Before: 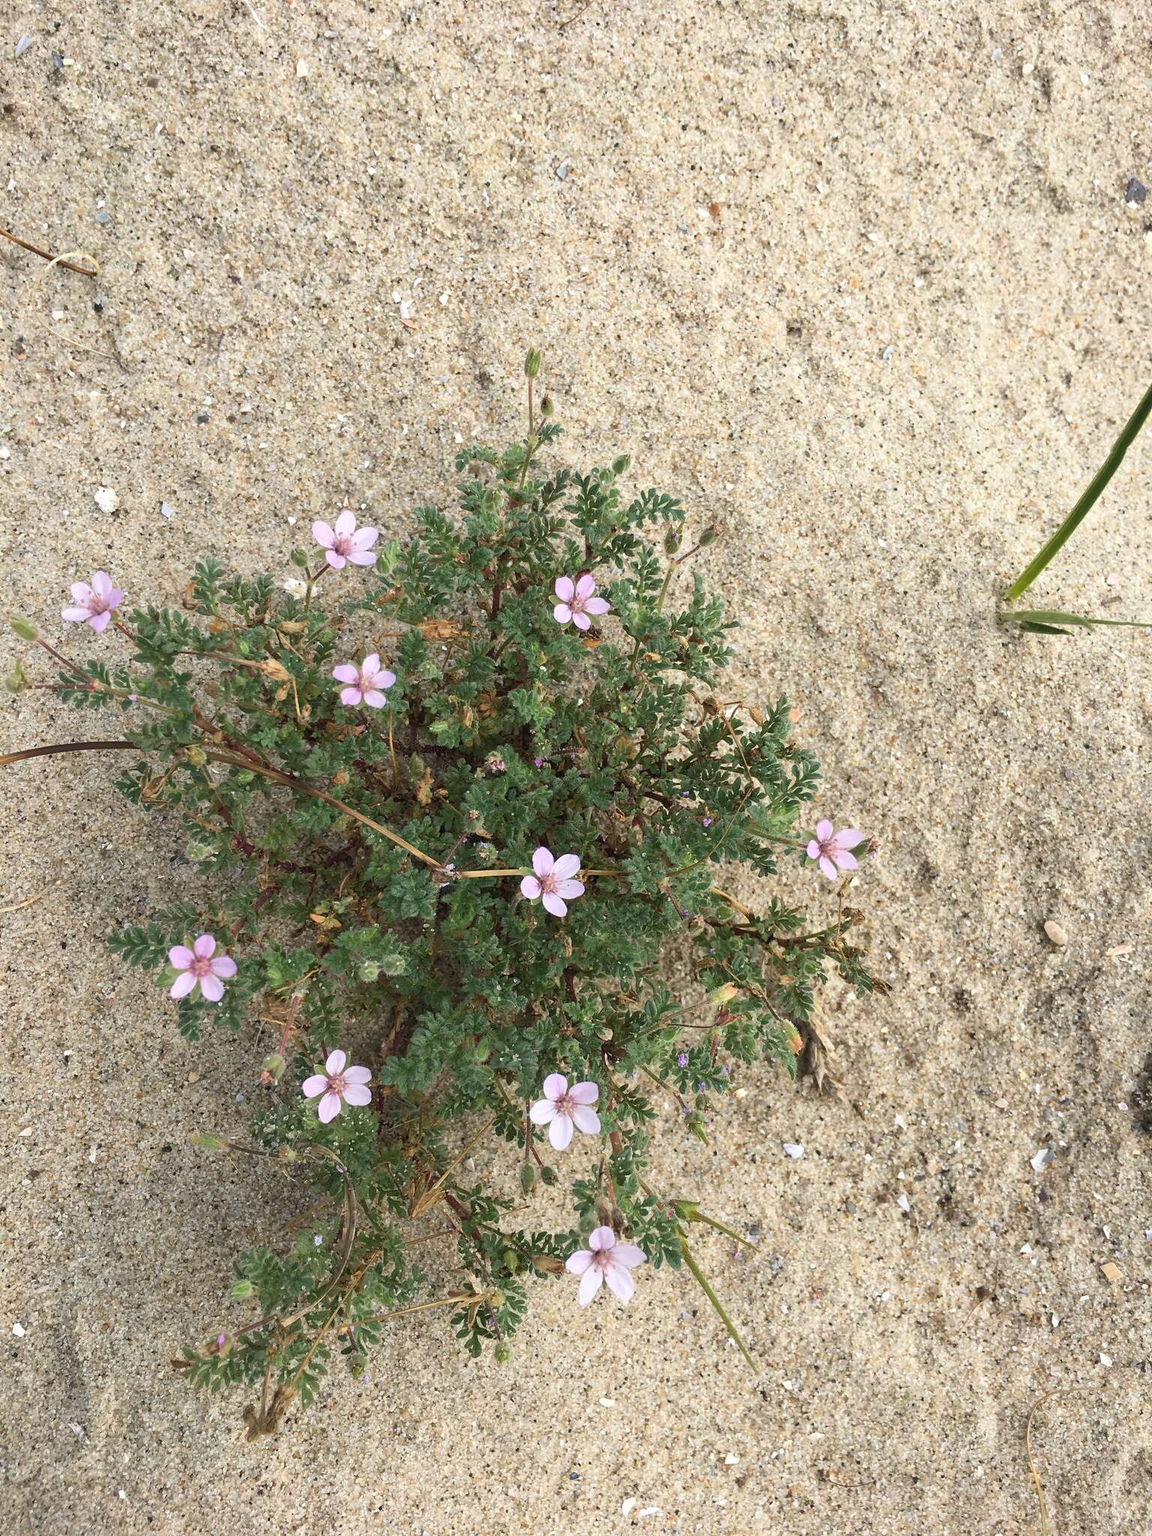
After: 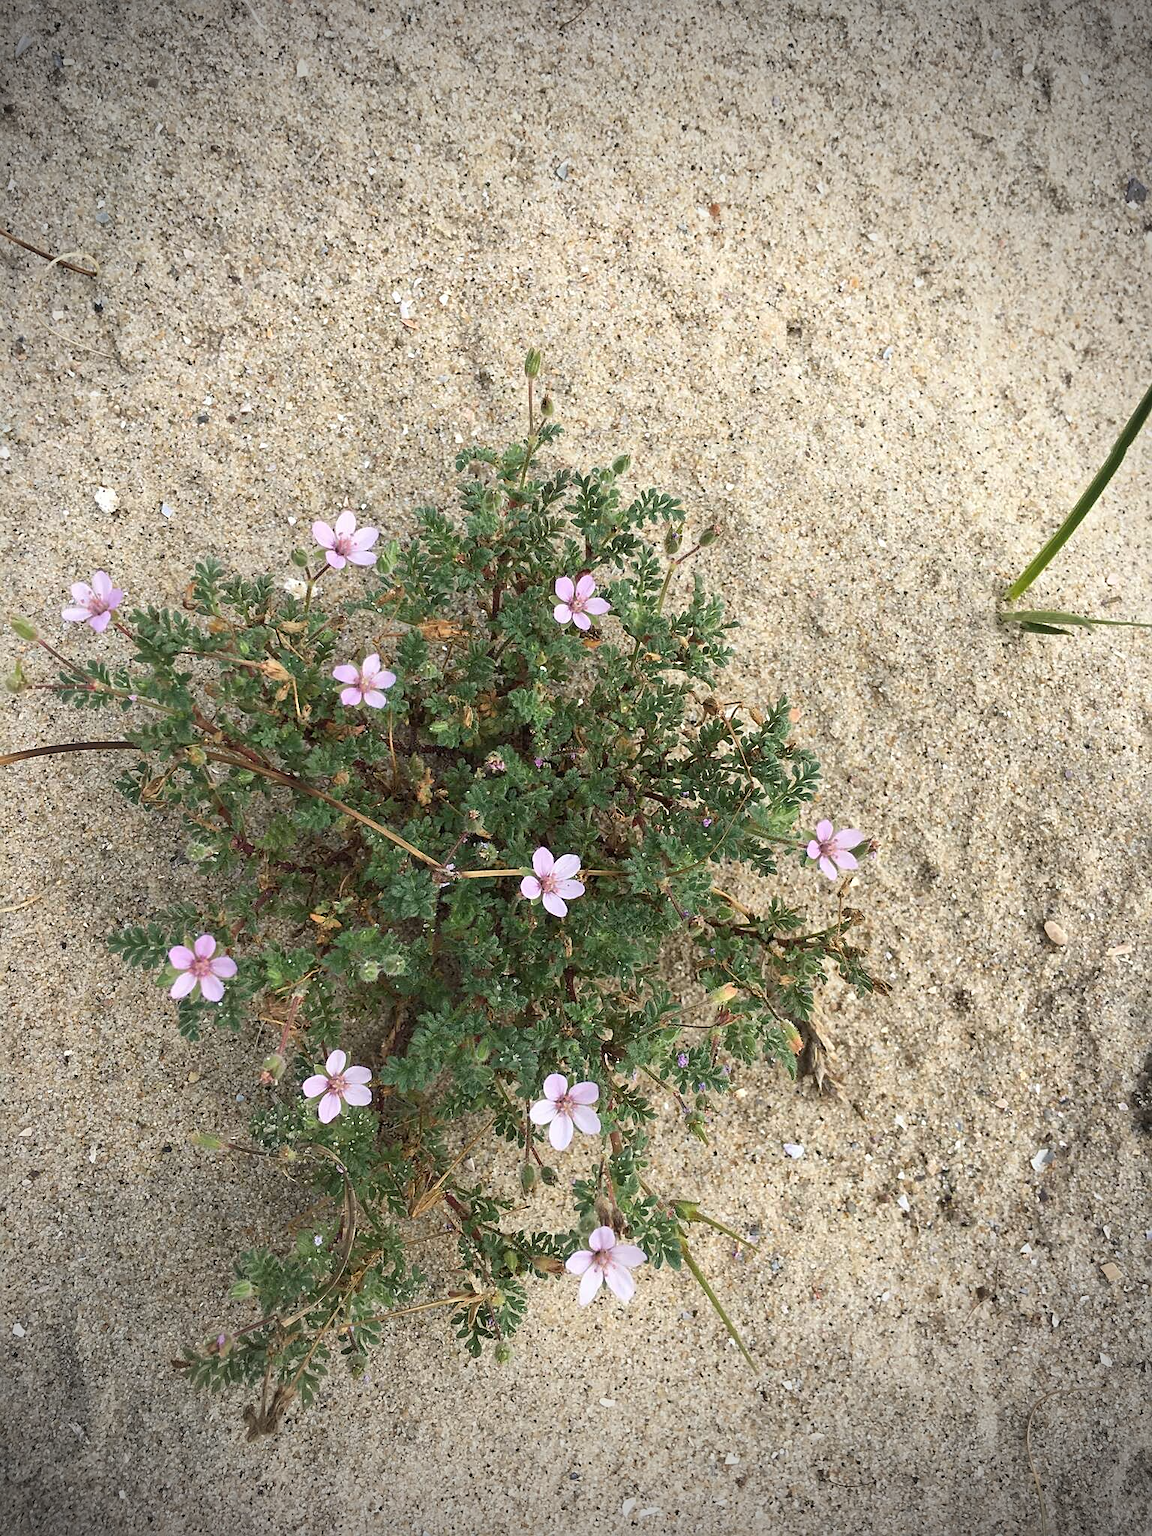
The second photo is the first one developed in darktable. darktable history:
vignetting: fall-off start 75%, brightness -0.692, width/height ratio 1.084
sharpen: radius 1.864, amount 0.398, threshold 1.271
